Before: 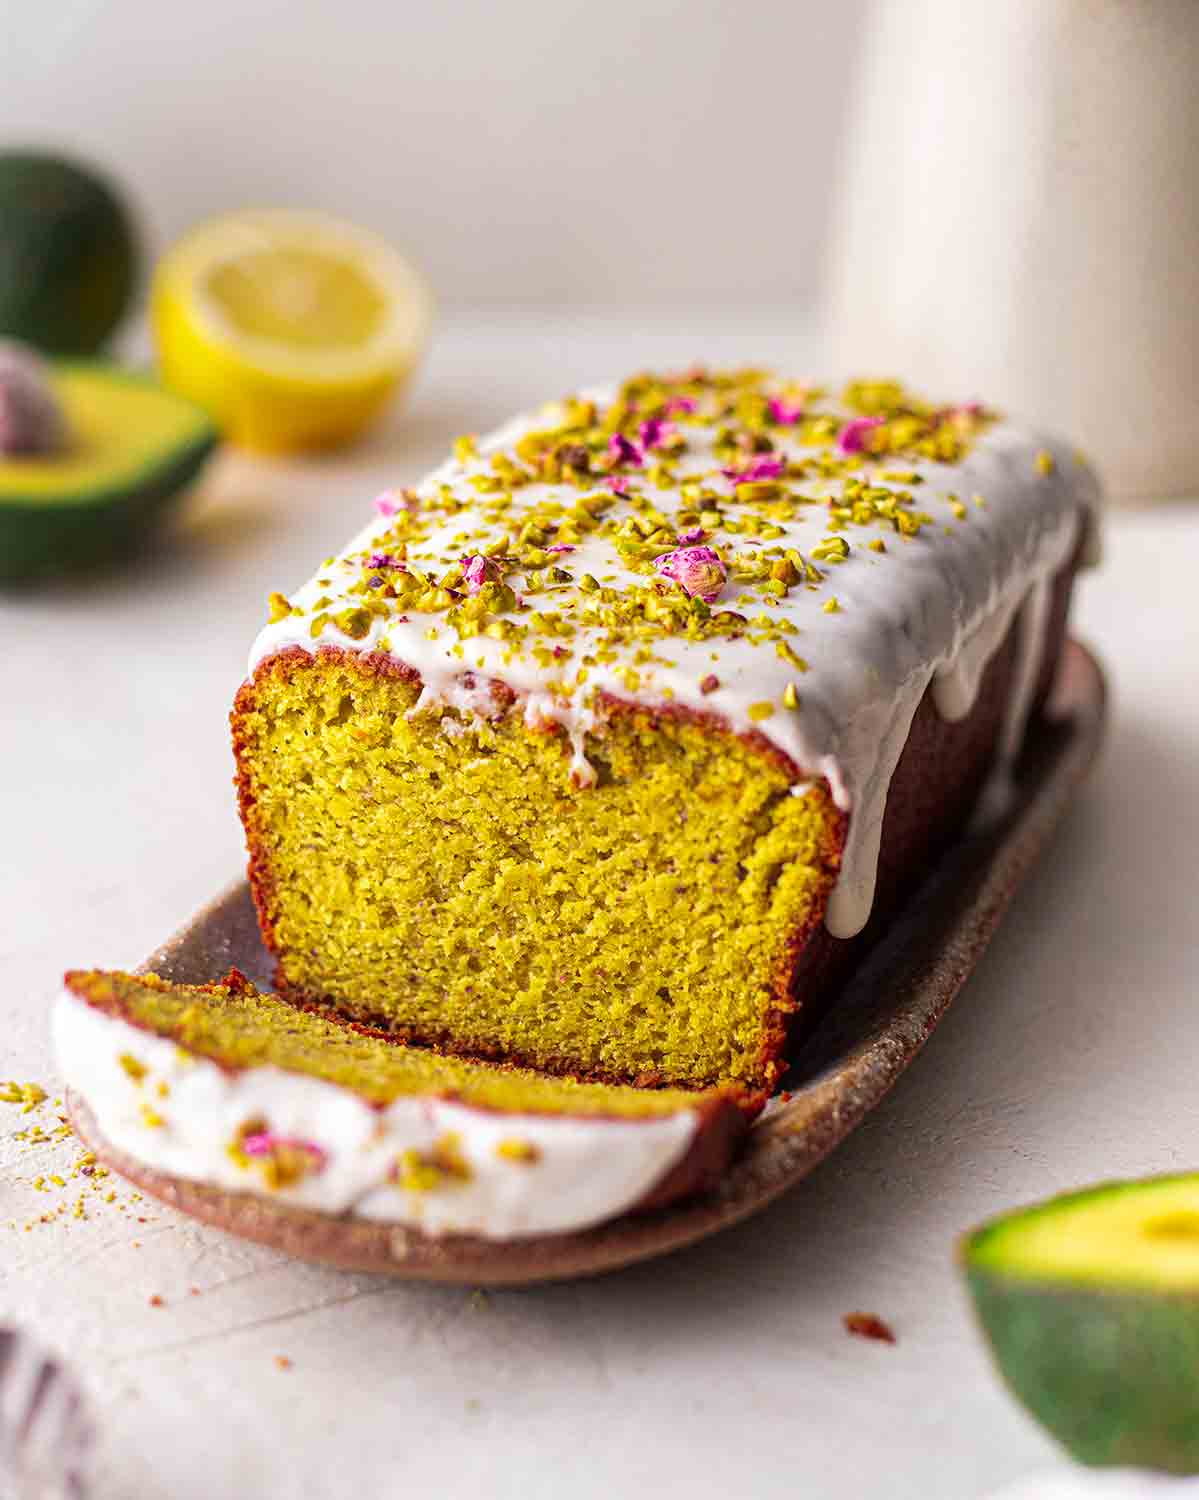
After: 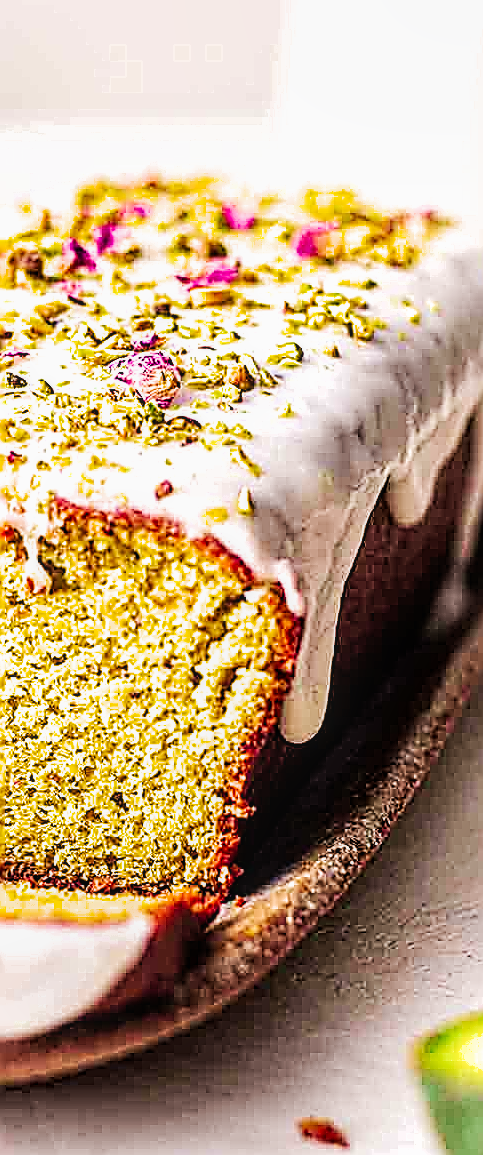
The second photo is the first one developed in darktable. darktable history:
crop: left 45.613%, top 13.008%, right 14.038%, bottom 9.943%
tone curve: curves: ch0 [(0, 0) (0.078, 0.052) (0.236, 0.22) (0.427, 0.472) (0.508, 0.586) (0.654, 0.742) (0.793, 0.851) (0.994, 0.974)]; ch1 [(0, 0) (0.161, 0.092) (0.35, 0.33) (0.392, 0.392) (0.456, 0.456) (0.505, 0.502) (0.537, 0.518) (0.553, 0.534) (0.602, 0.579) (0.718, 0.718) (1, 1)]; ch2 [(0, 0) (0.346, 0.362) (0.411, 0.412) (0.502, 0.502) (0.531, 0.521) (0.586, 0.59) (0.621, 0.604) (1, 1)], preserve colors none
exposure: exposure 0.61 EV, compensate highlight preservation false
sharpen: amount 1.849
filmic rgb: middle gray luminance 18.29%, black relative exposure -11.56 EV, white relative exposure 2.55 EV, target black luminance 0%, hardness 8.35, latitude 98.42%, contrast 1.081, shadows ↔ highlights balance 0.614%
local contrast: on, module defaults
velvia: on, module defaults
